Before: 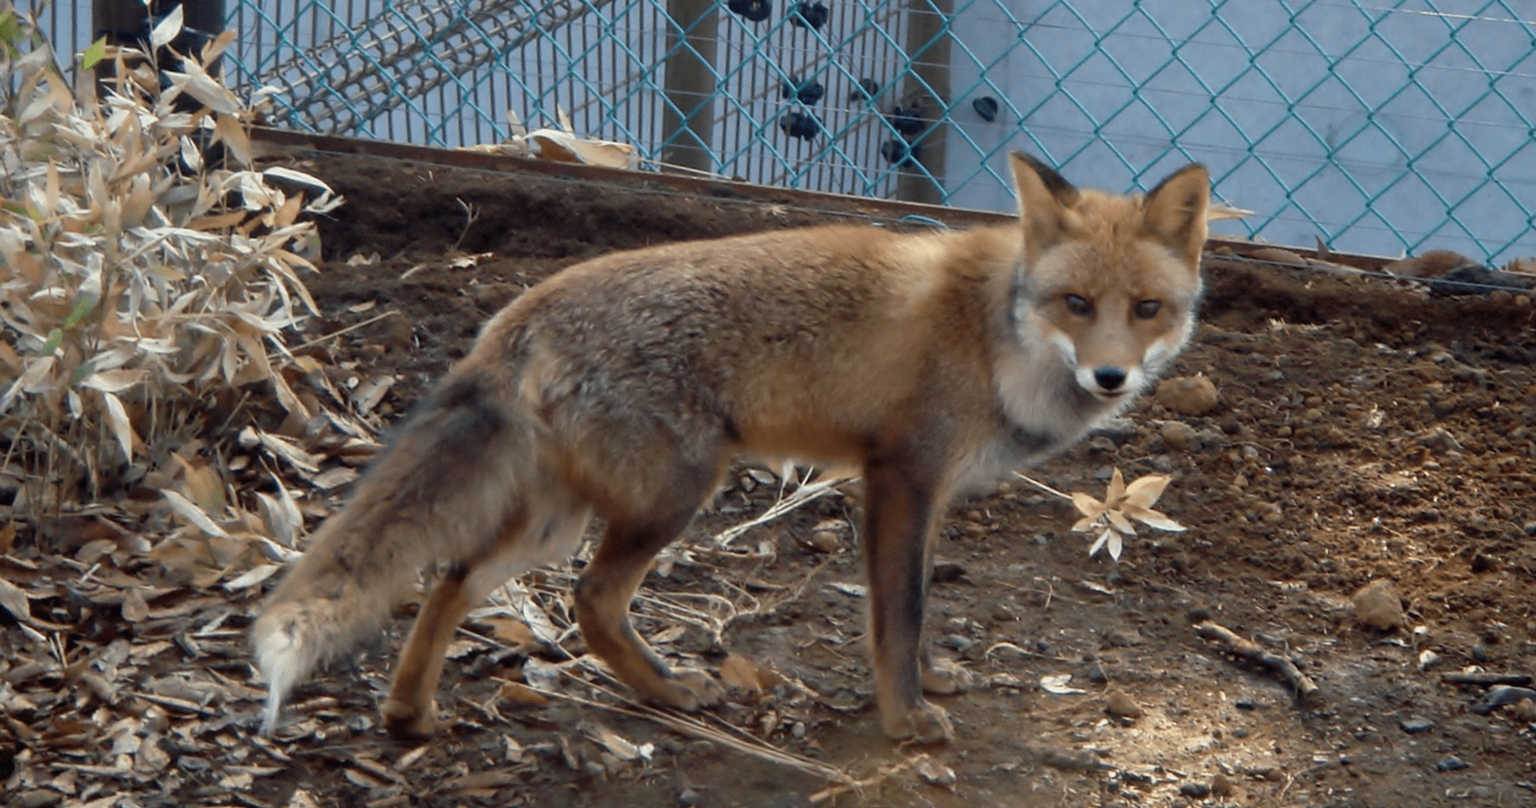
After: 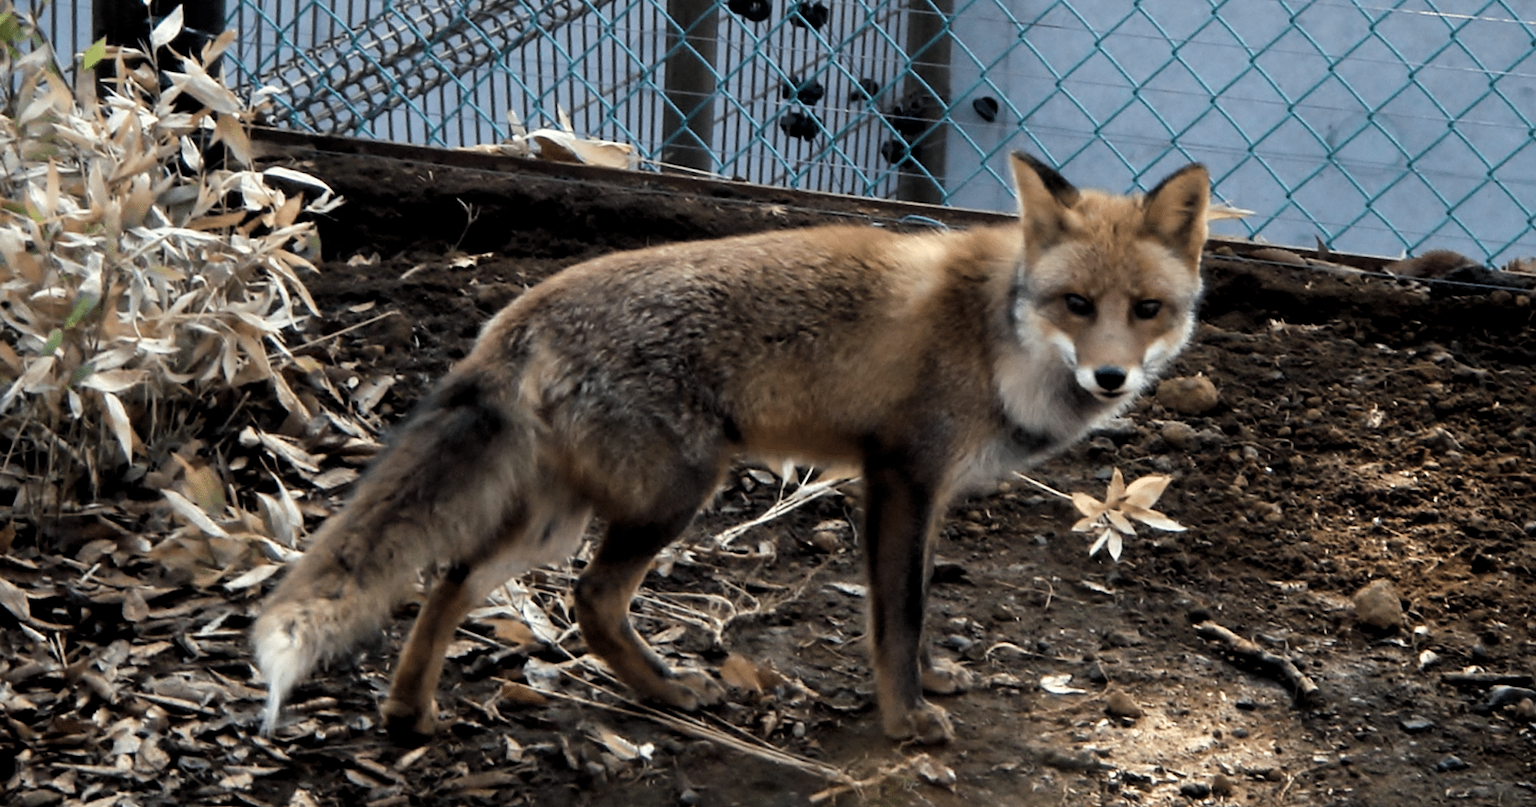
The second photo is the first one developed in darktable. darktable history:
filmic rgb: black relative exposure -6.98 EV, white relative exposure 5.63 EV, hardness 2.86
levels: levels [0.044, 0.475, 0.791]
